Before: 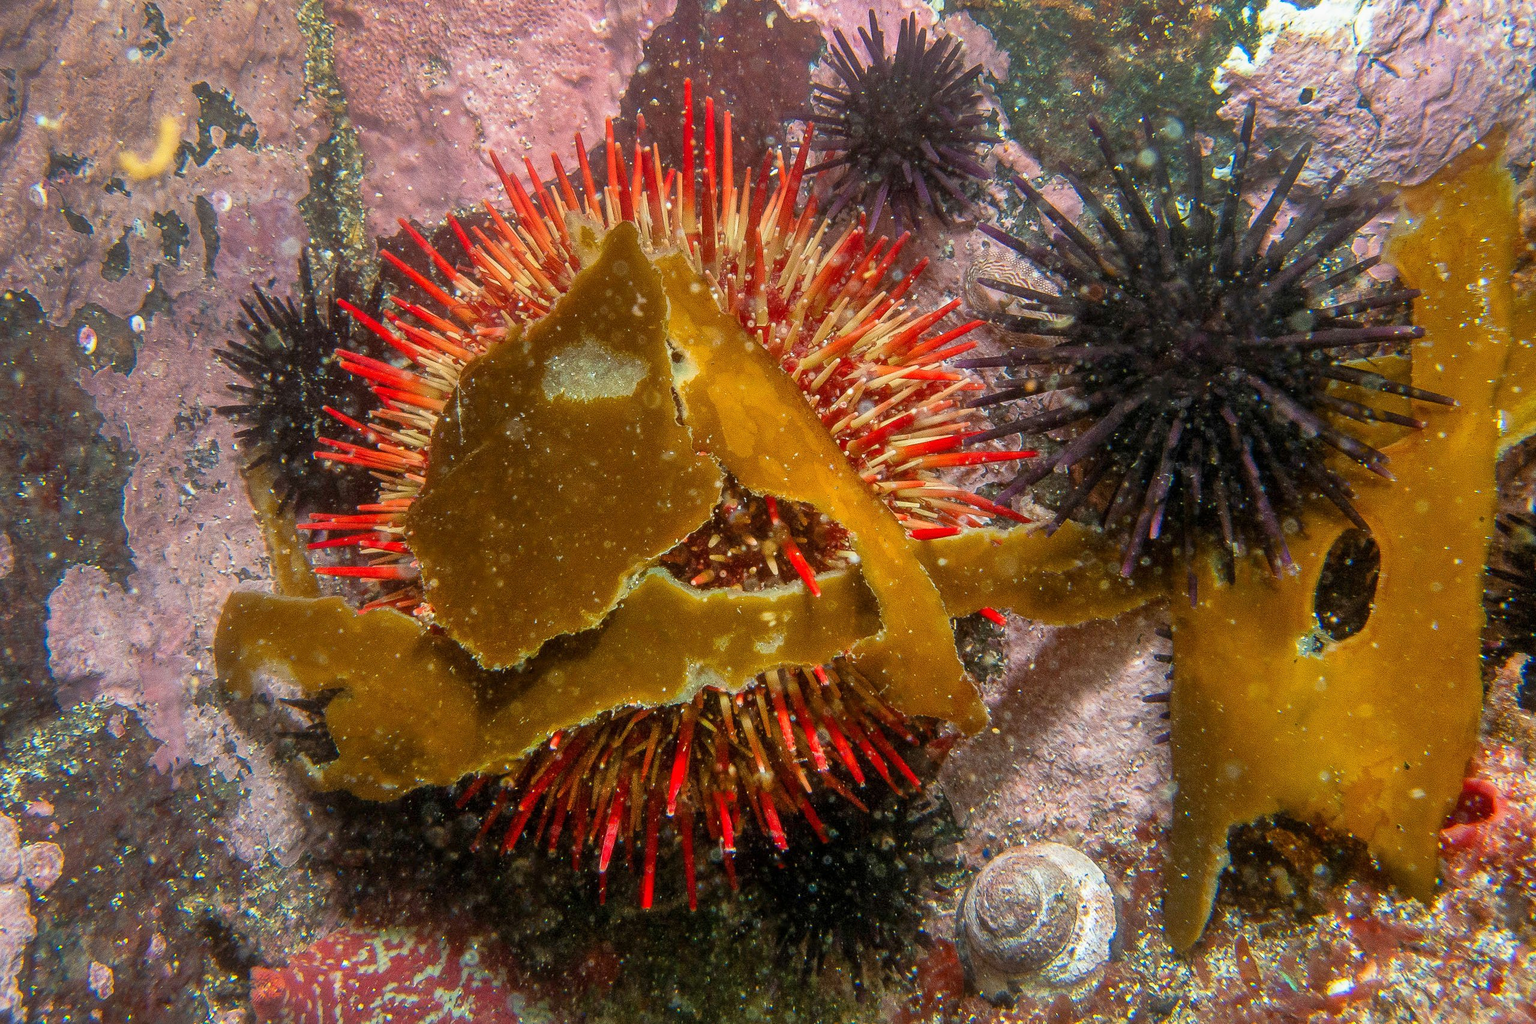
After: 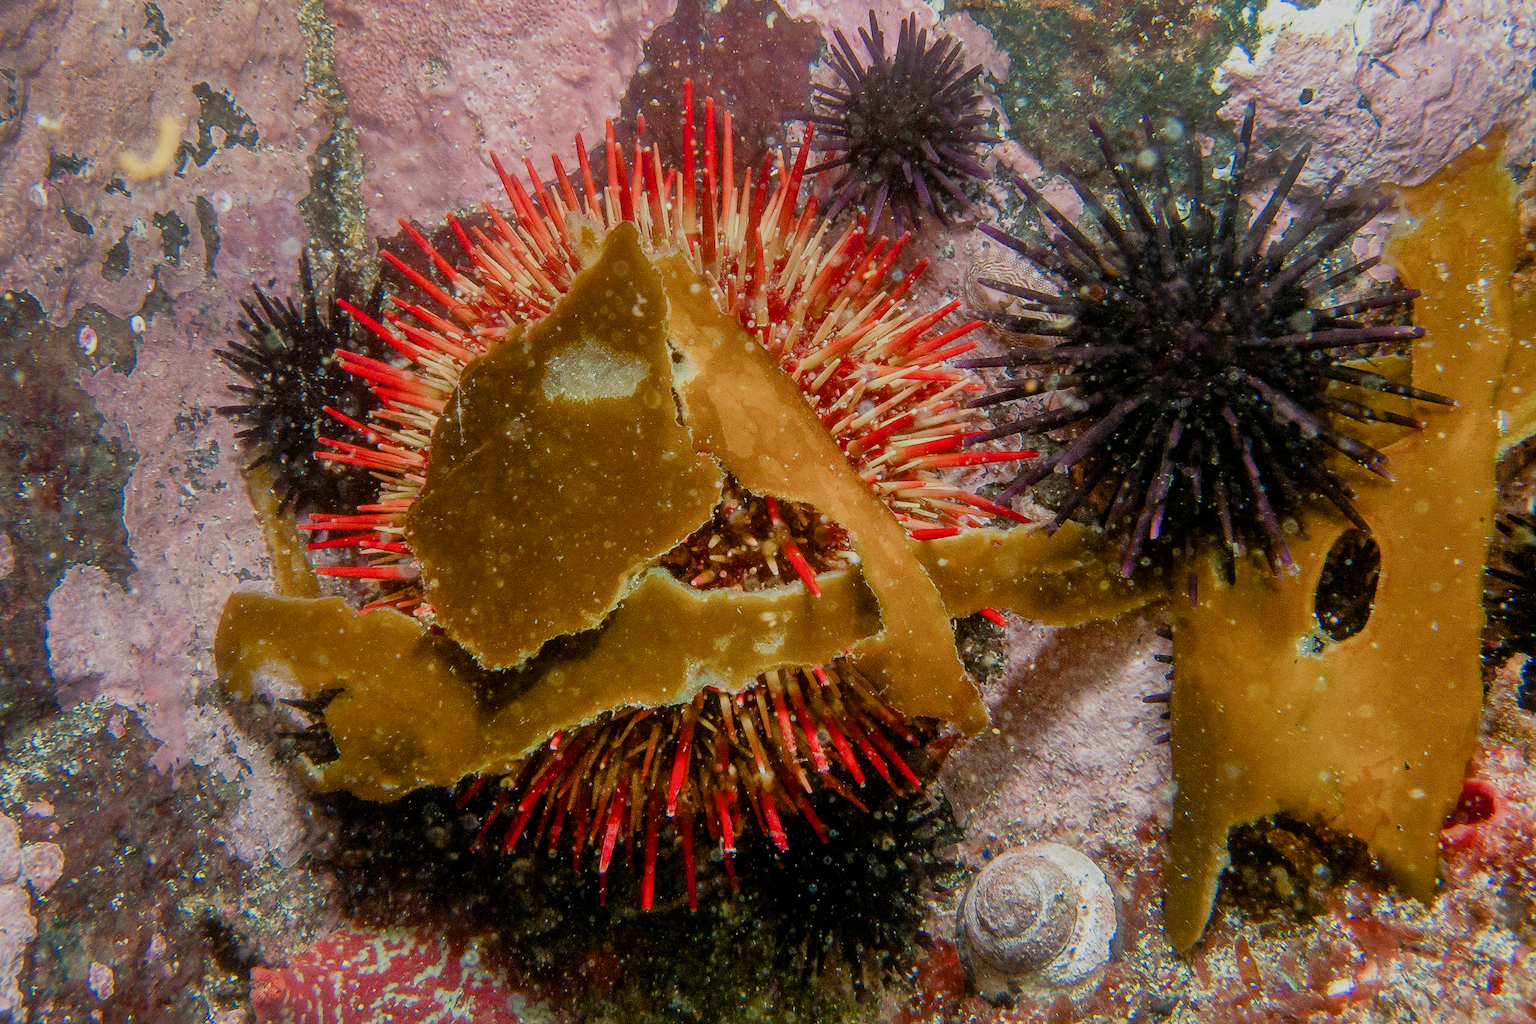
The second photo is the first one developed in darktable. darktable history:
color balance rgb: perceptual saturation grading › global saturation 20%, perceptual saturation grading › highlights -49.298%, perceptual saturation grading › shadows 24.256%
filmic rgb: black relative exposure -7.65 EV, white relative exposure 4.56 EV, hardness 3.61
